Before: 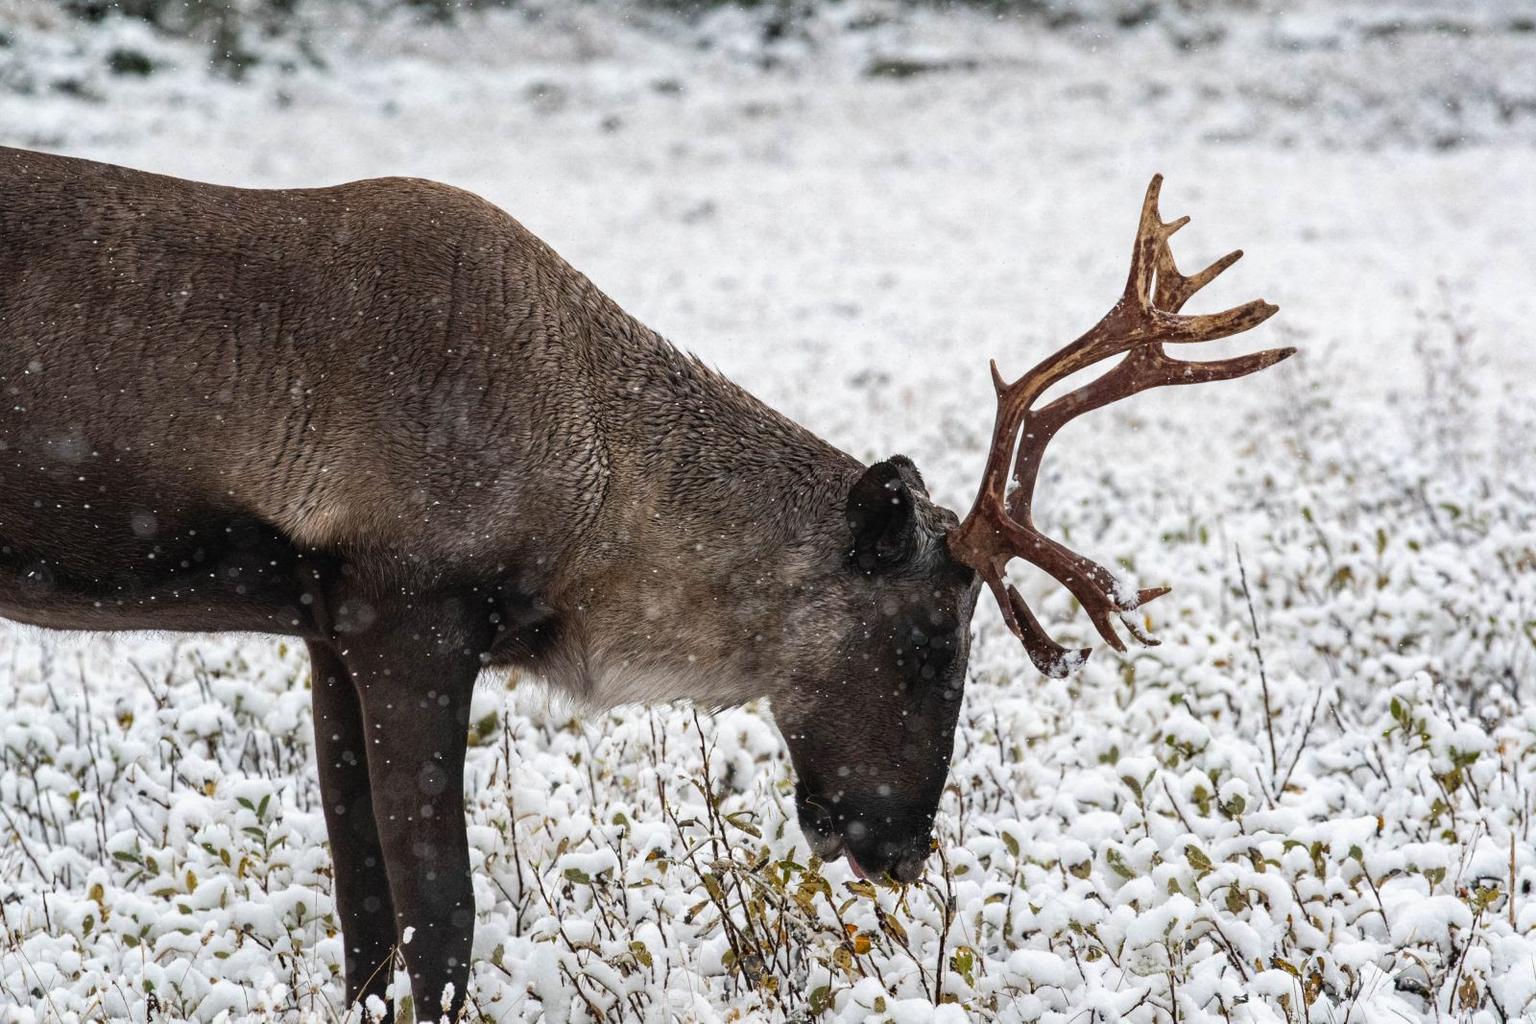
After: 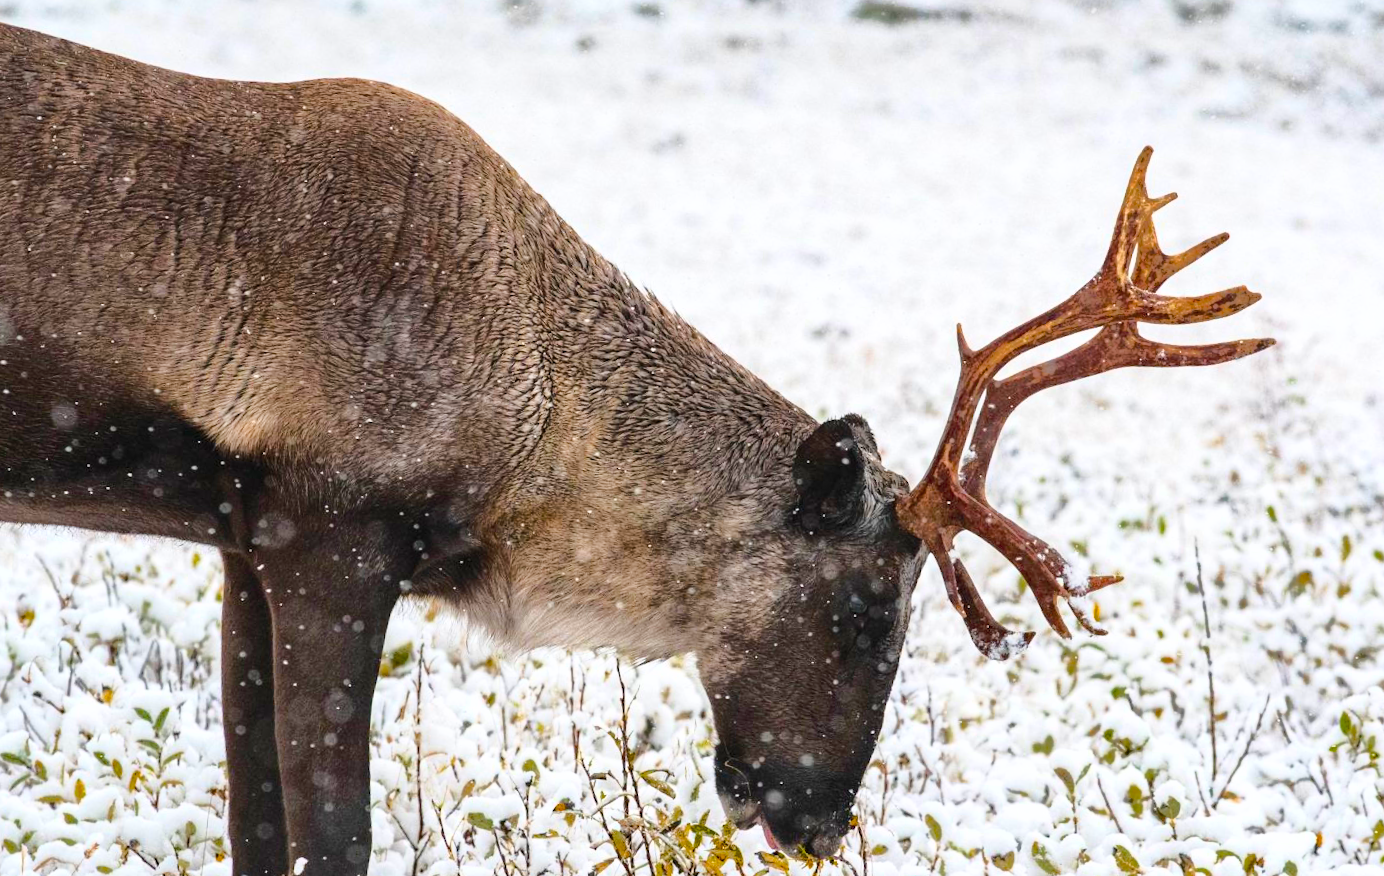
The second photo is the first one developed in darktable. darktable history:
crop: left 7.856%, top 11.836%, right 10.12%, bottom 15.387%
base curve: curves: ch0 [(0, 0) (0.032, 0.037) (0.105, 0.228) (0.435, 0.76) (0.856, 0.983) (1, 1)]
shadows and highlights: on, module defaults
color balance rgb: perceptual saturation grading › global saturation 35%, perceptual saturation grading › highlights -30%, perceptual saturation grading › shadows 35%, perceptual brilliance grading › global brilliance 3%, perceptual brilliance grading › highlights -3%, perceptual brilliance grading › shadows 3%
rotate and perspective: rotation 5.12°, automatic cropping off
